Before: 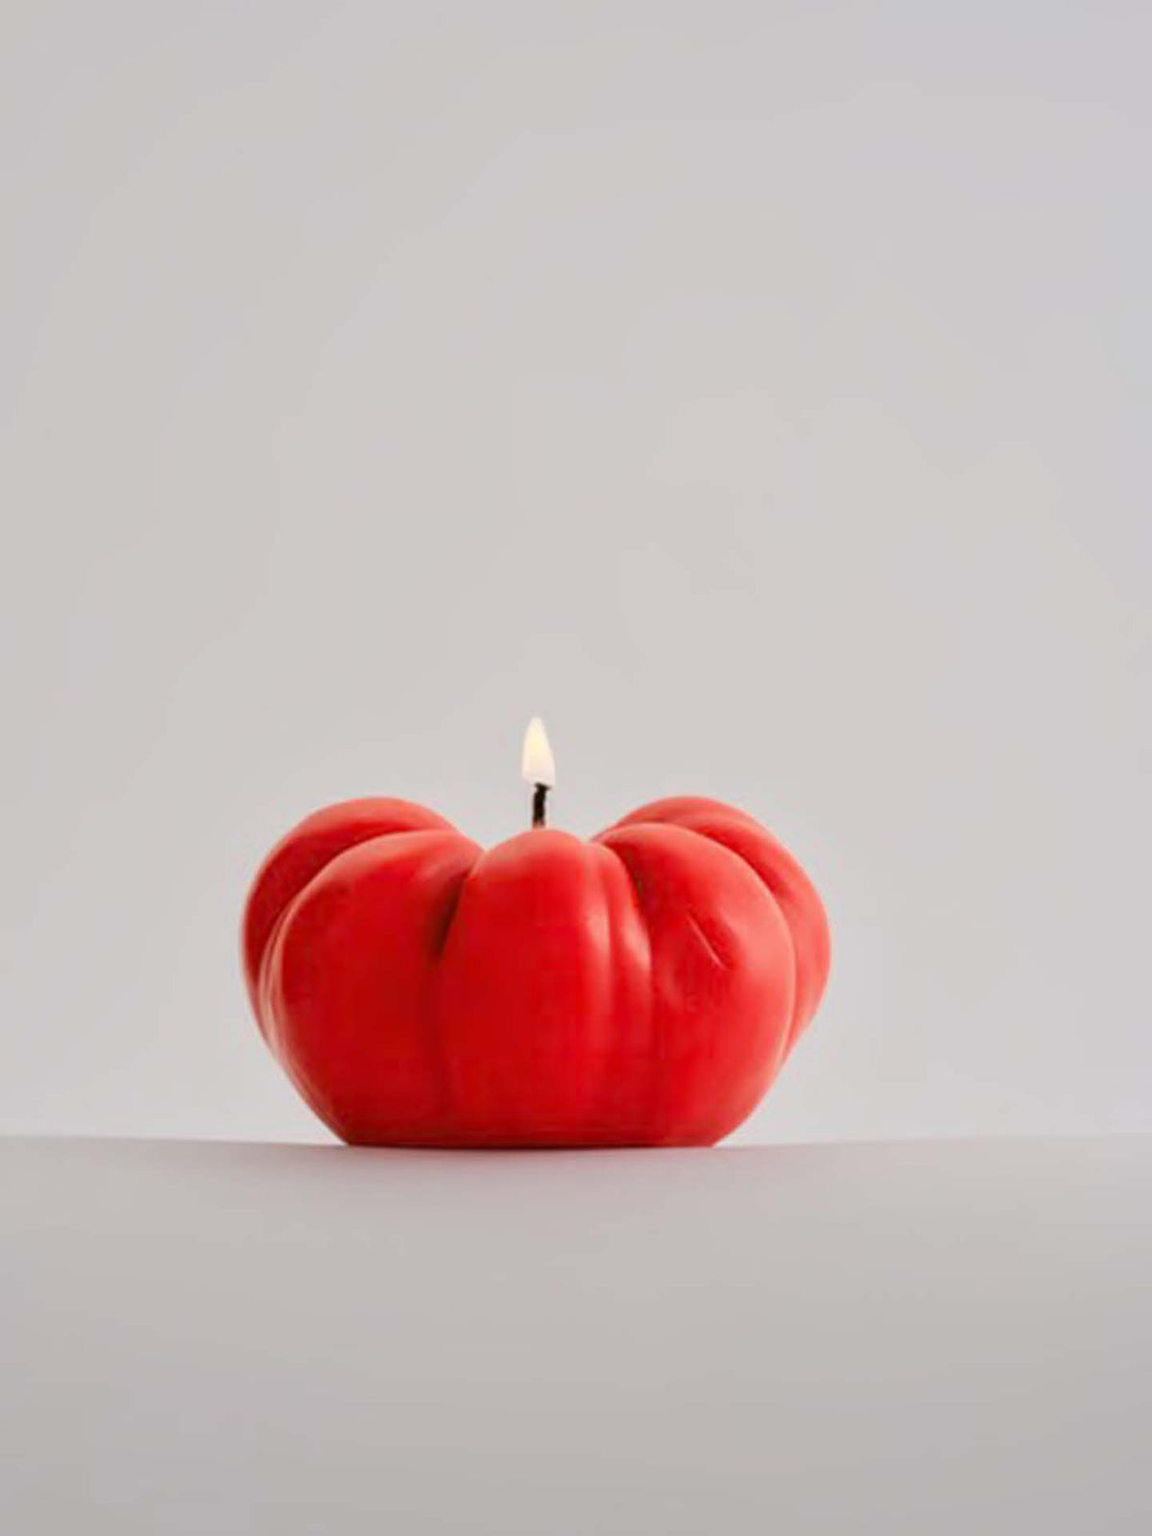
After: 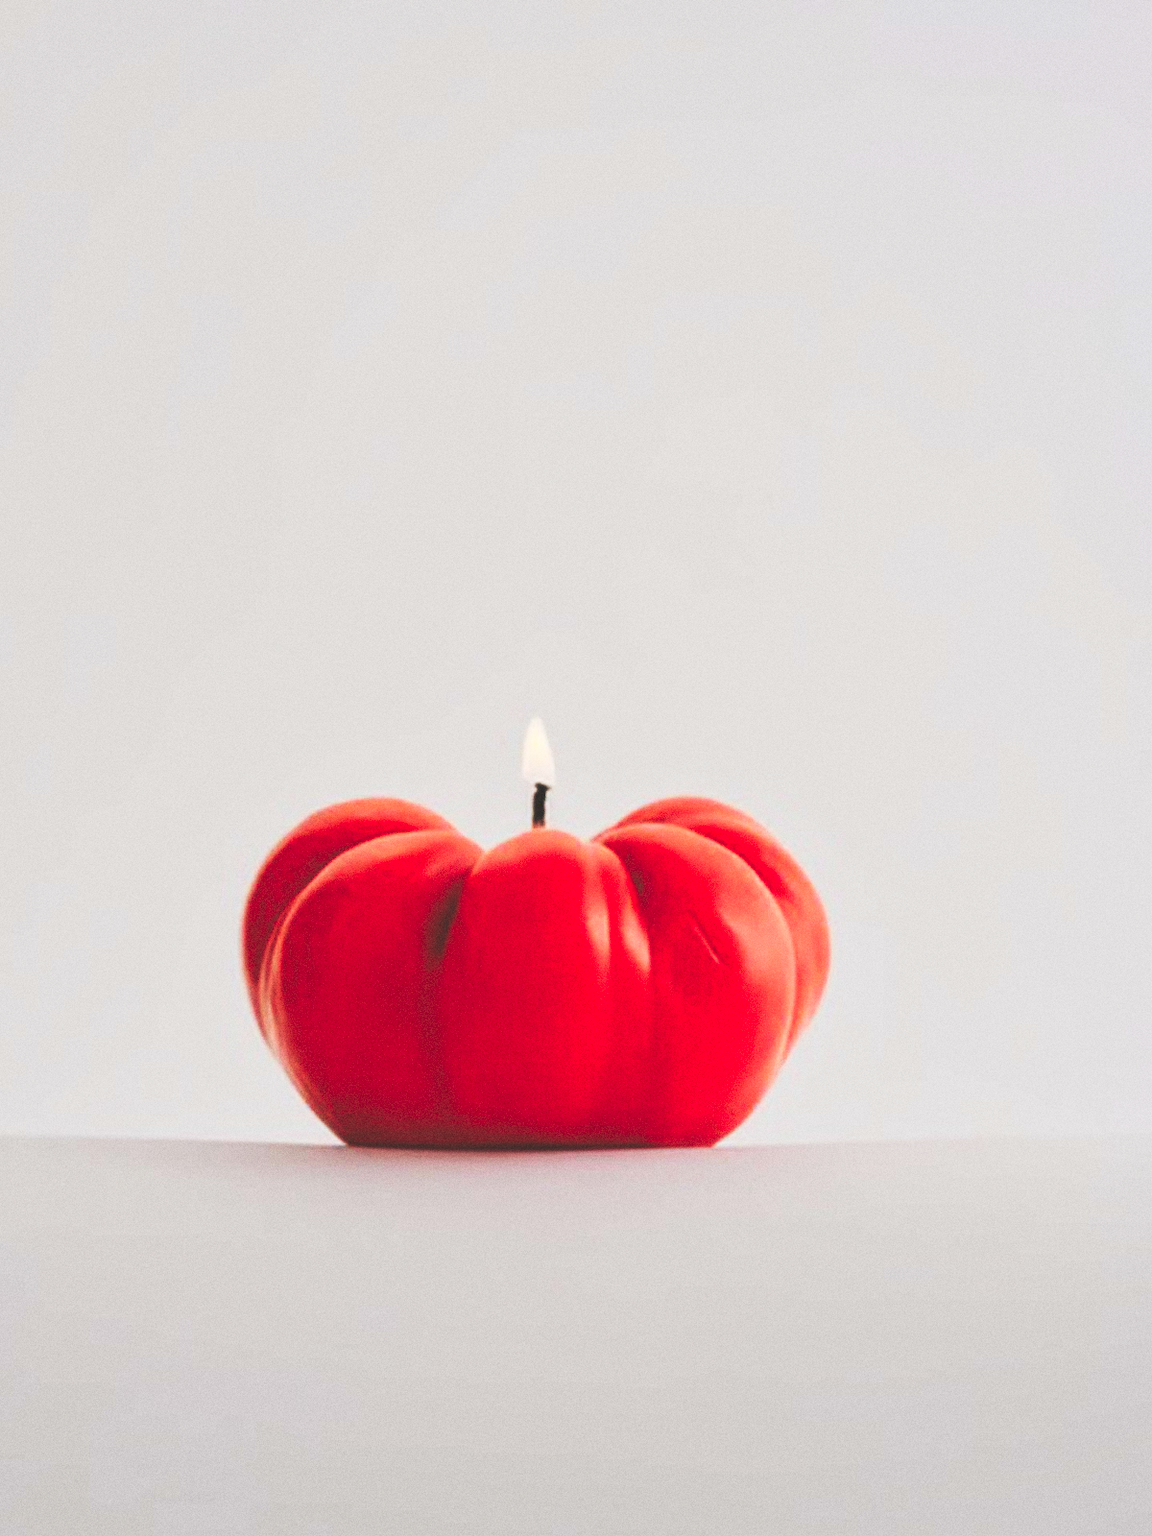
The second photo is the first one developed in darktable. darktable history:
grain: coarseness 0.09 ISO
tone curve: curves: ch0 [(0, 0) (0.003, 0.183) (0.011, 0.183) (0.025, 0.184) (0.044, 0.188) (0.069, 0.197) (0.1, 0.204) (0.136, 0.212) (0.177, 0.226) (0.224, 0.24) (0.277, 0.273) (0.335, 0.322) (0.399, 0.388) (0.468, 0.468) (0.543, 0.579) (0.623, 0.686) (0.709, 0.792) (0.801, 0.877) (0.898, 0.939) (1, 1)], preserve colors none
